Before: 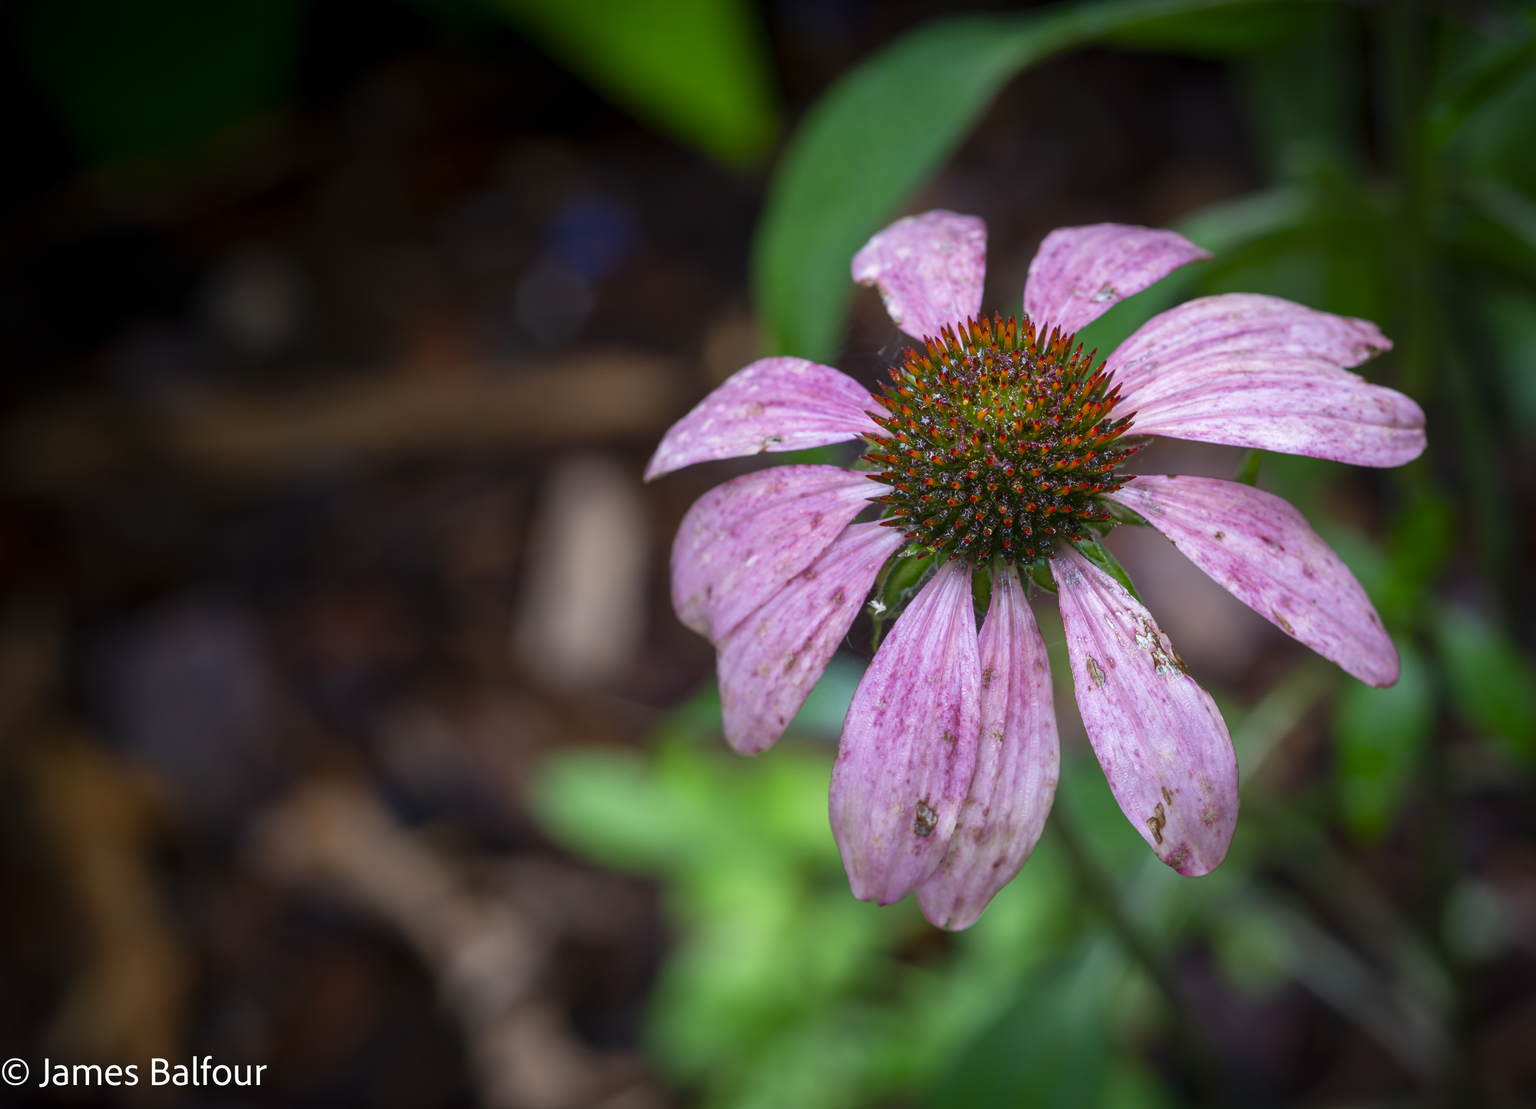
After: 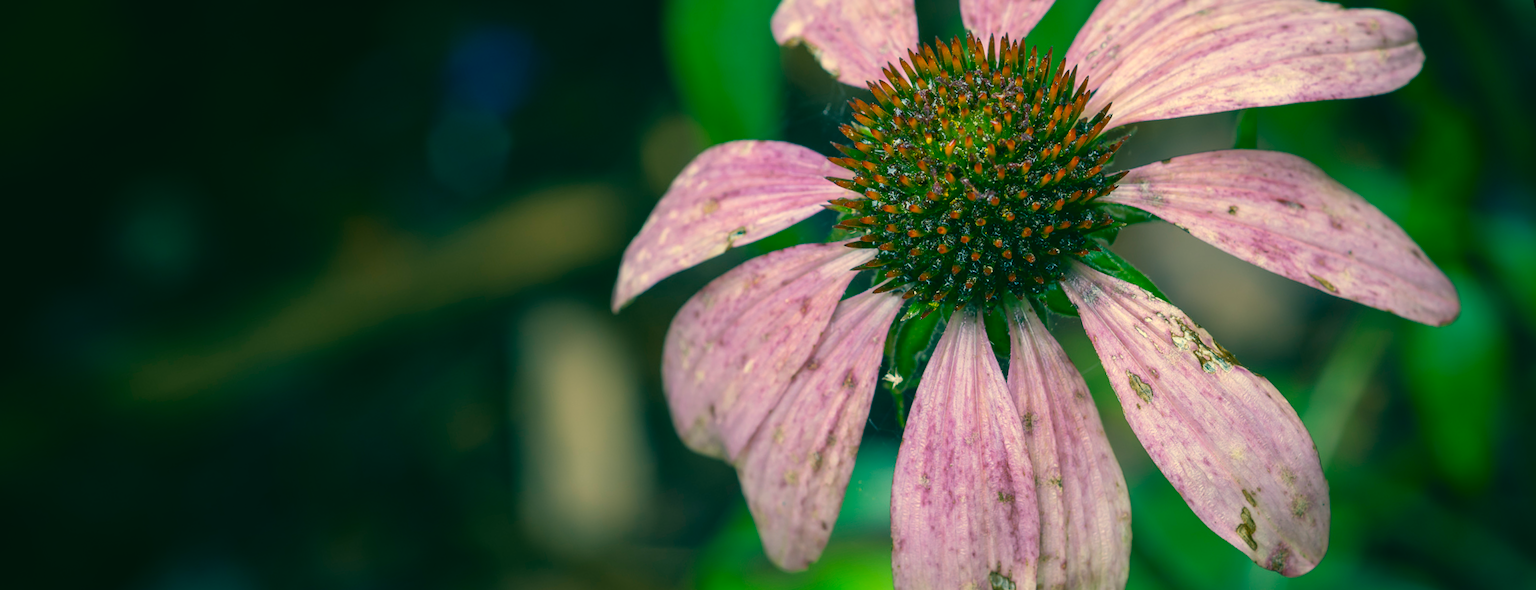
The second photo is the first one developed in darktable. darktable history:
crop: left 0.387%, top 5.469%, bottom 19.809%
color correction: highlights a* 1.83, highlights b* 34.02, shadows a* -36.68, shadows b* -5.48
rotate and perspective: rotation -14.8°, crop left 0.1, crop right 0.903, crop top 0.25, crop bottom 0.748
